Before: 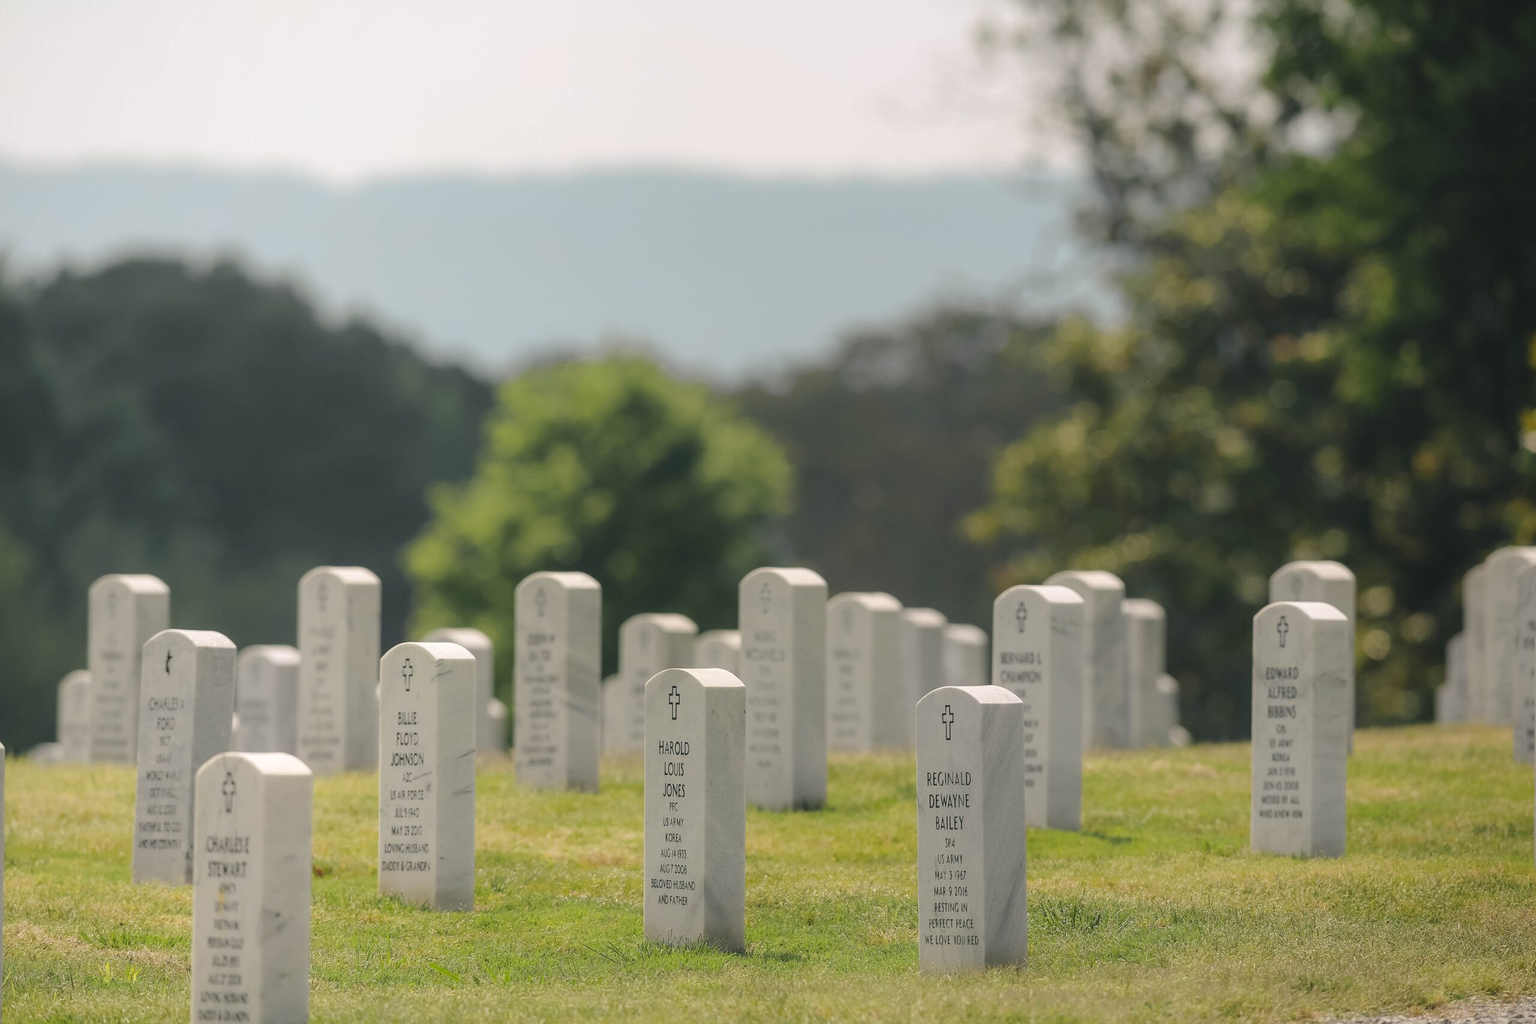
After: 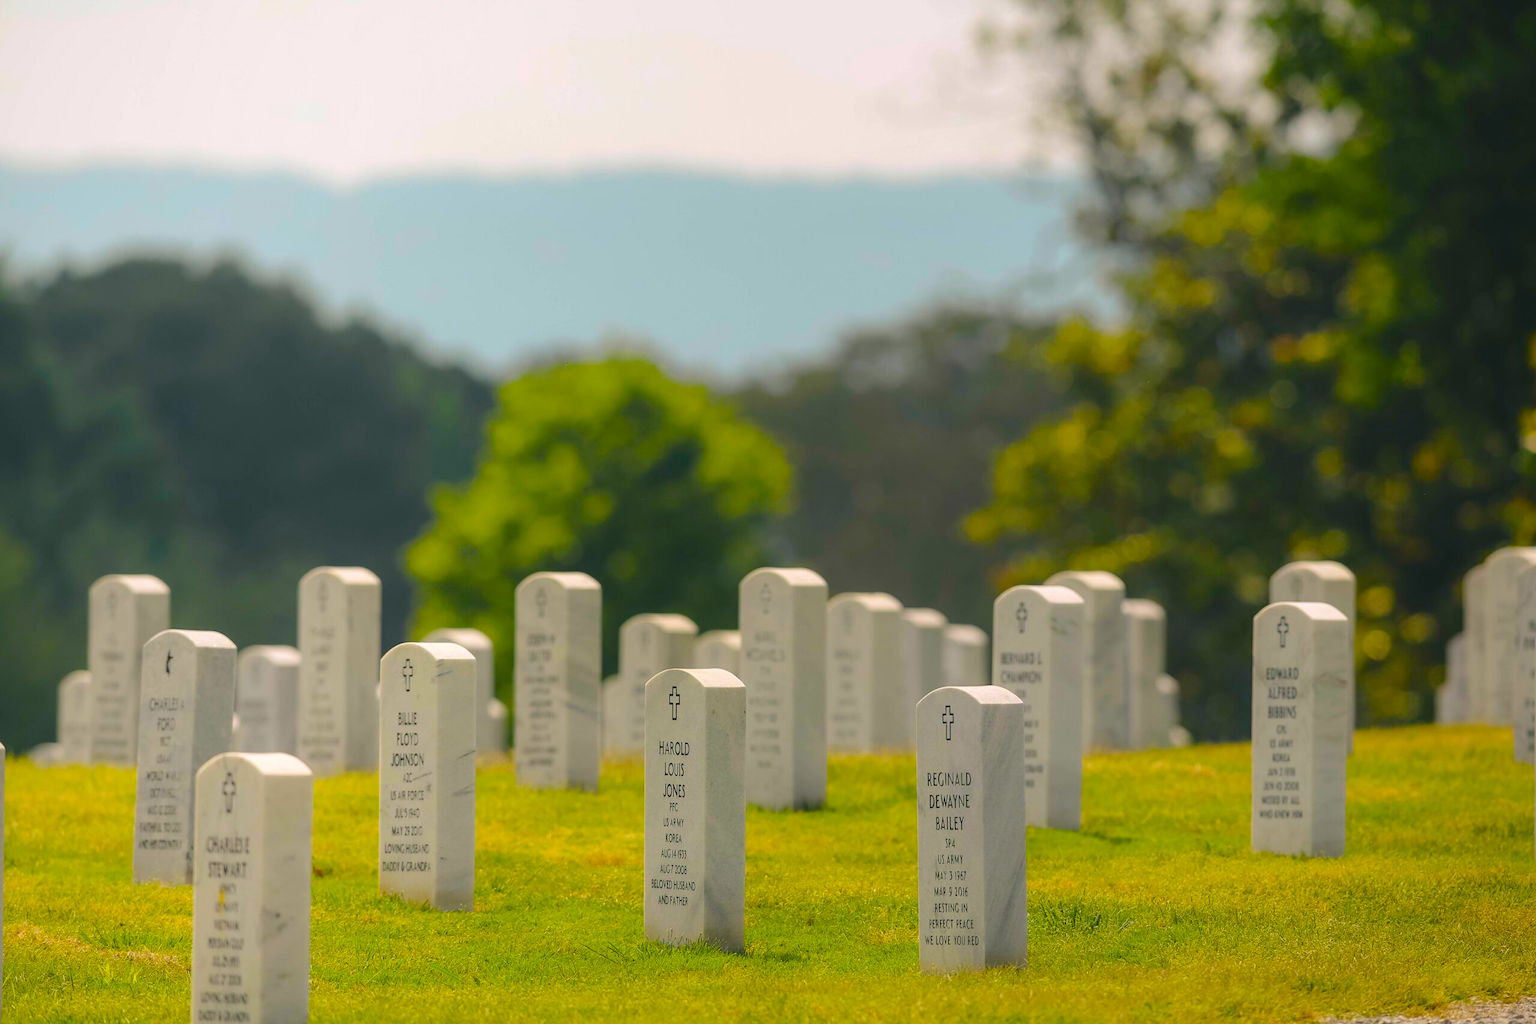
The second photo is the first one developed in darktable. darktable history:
color balance rgb: shadows lift › chroma 1.017%, shadows lift › hue 28.31°, linear chroma grading › global chroma 42.141%, perceptual saturation grading › global saturation 25.3%, global vibrance 32.255%
